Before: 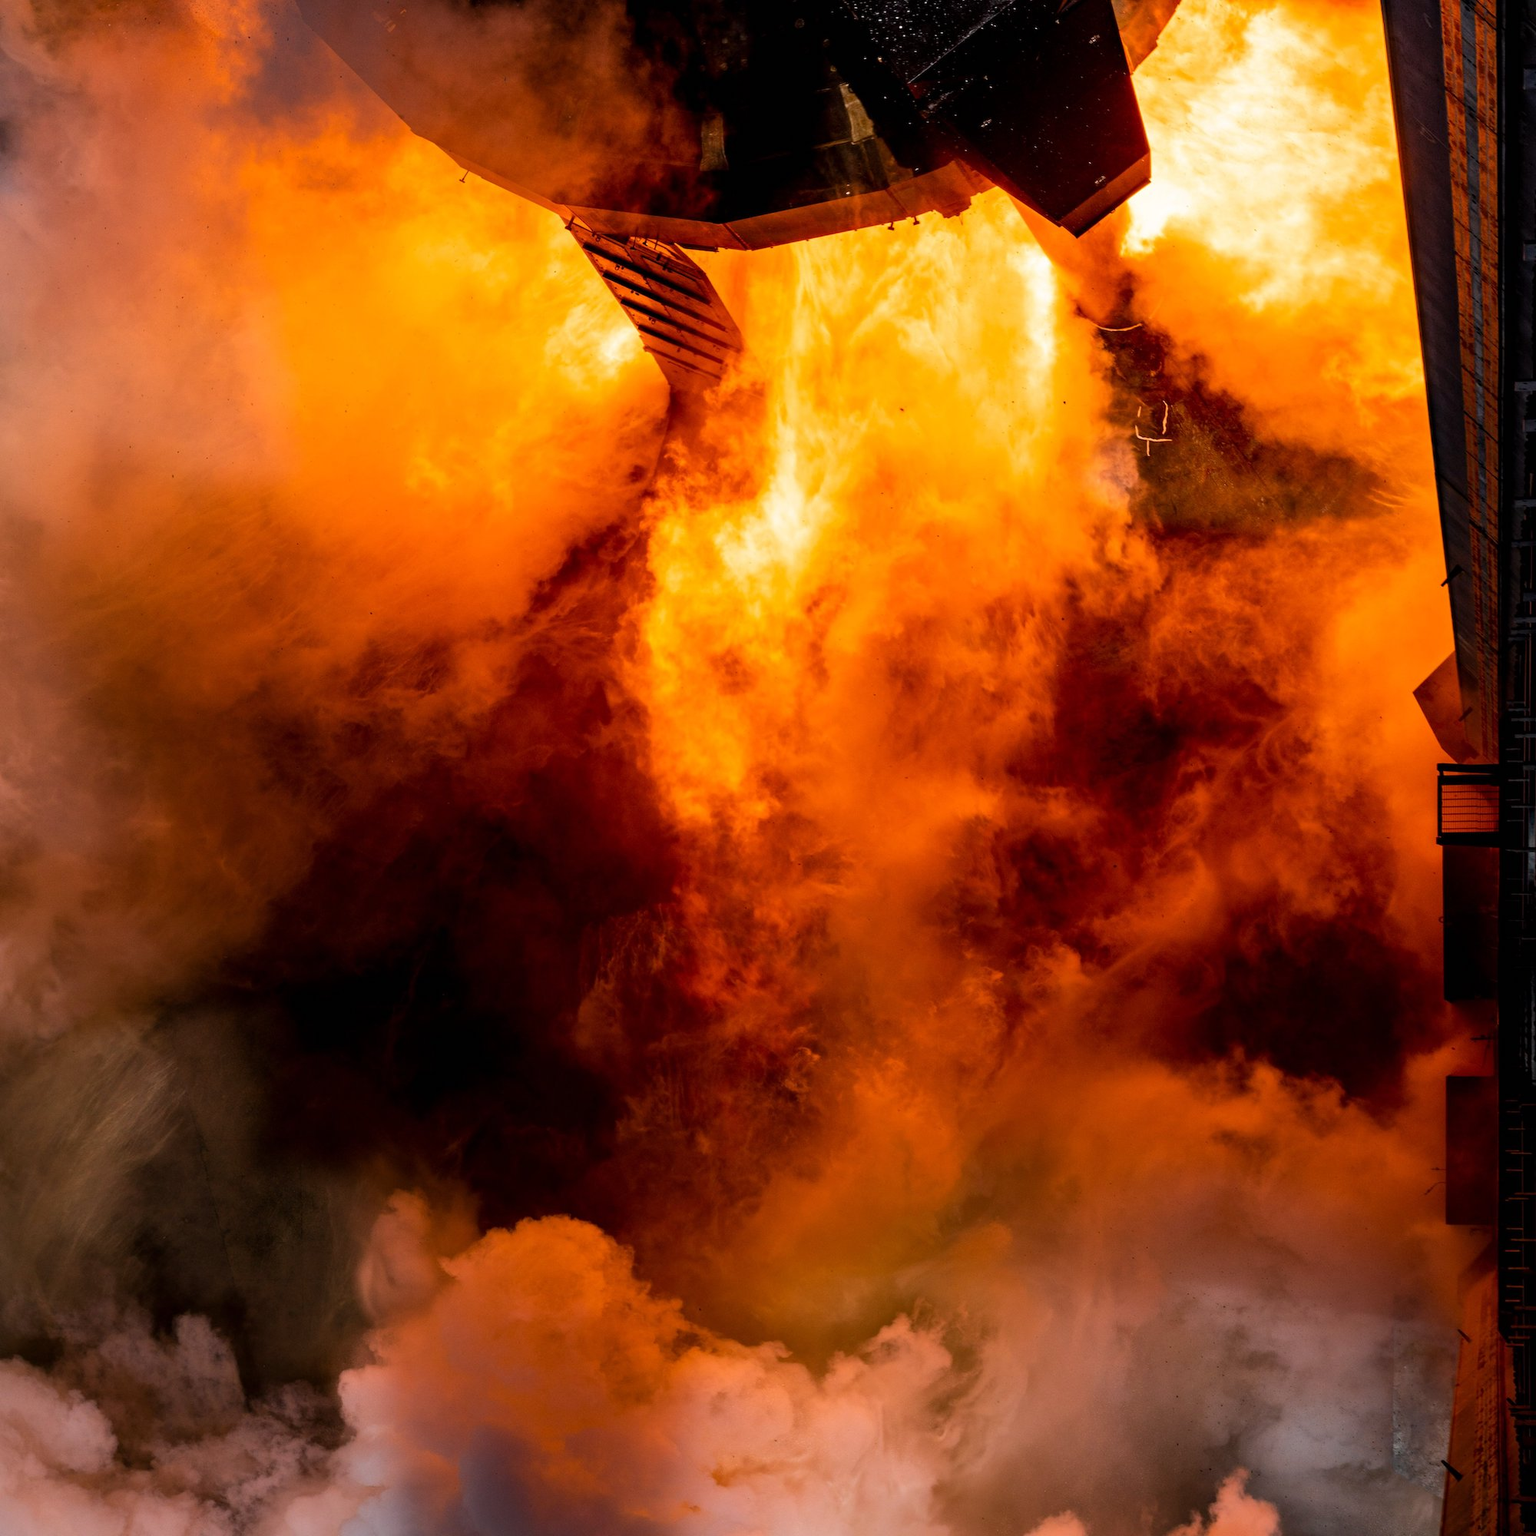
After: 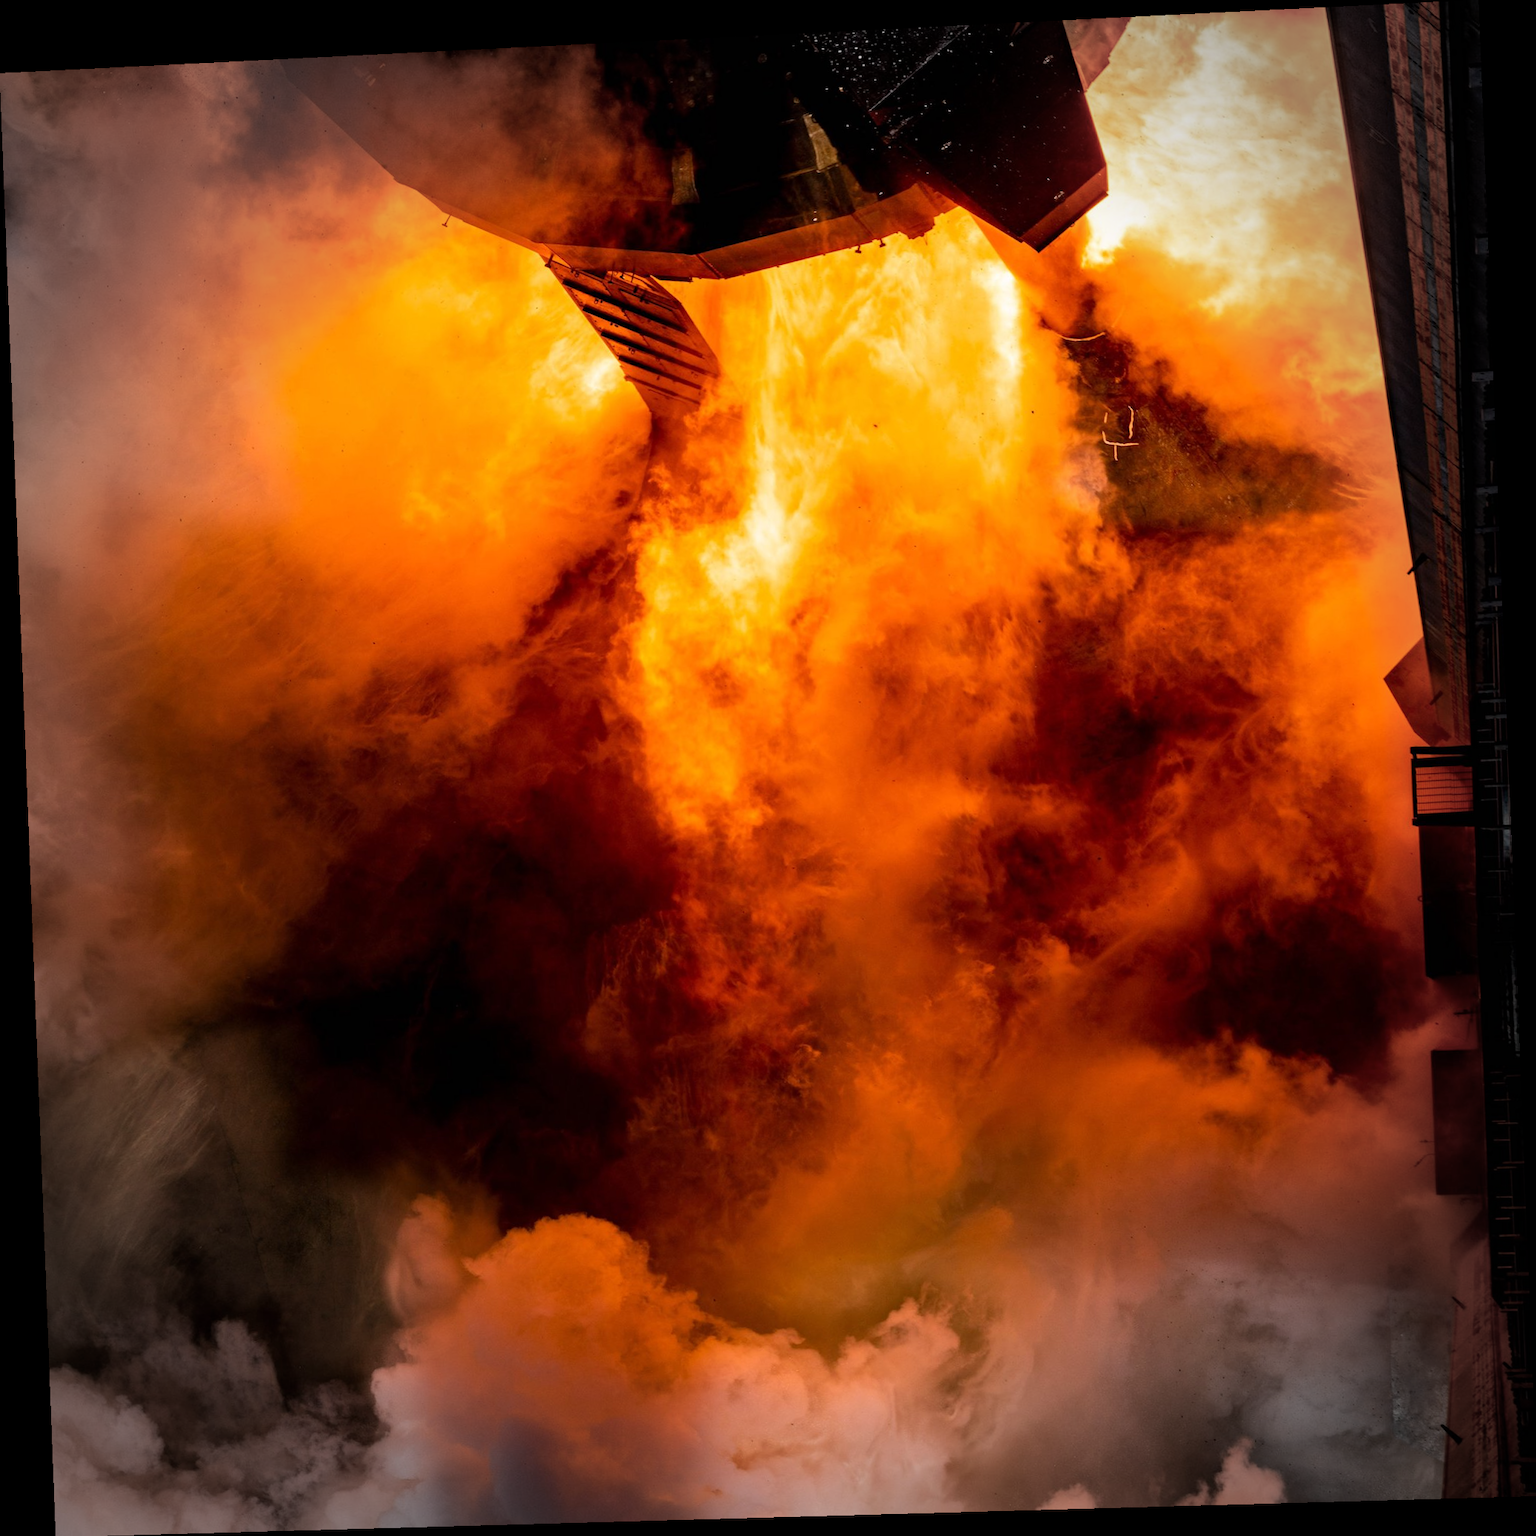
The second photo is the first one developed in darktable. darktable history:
vignetting: fall-off radius 31.48%, brightness -0.472
rotate and perspective: rotation -2.22°, lens shift (horizontal) -0.022, automatic cropping off
